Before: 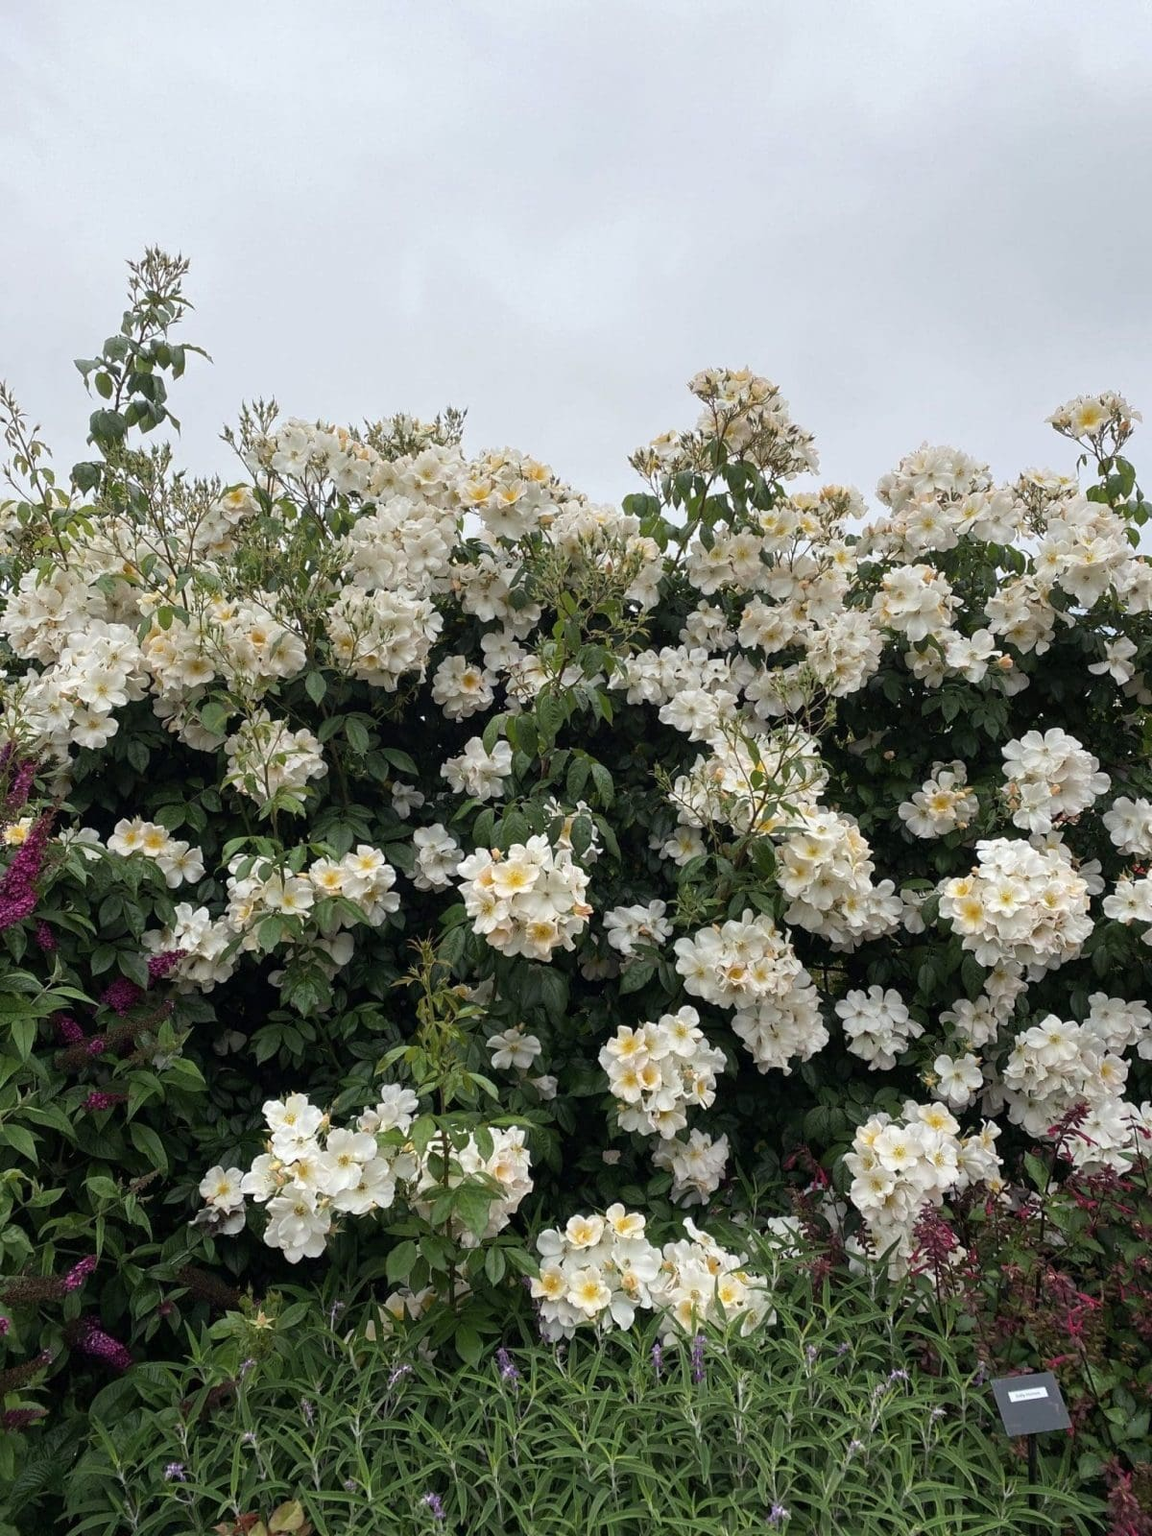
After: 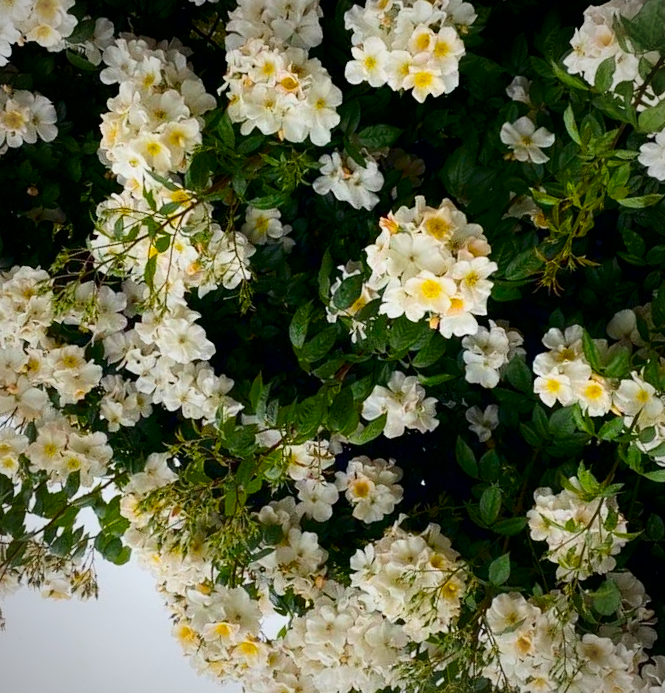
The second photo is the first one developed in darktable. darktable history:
contrast equalizer: octaves 7, y [[0.5, 0.486, 0.447, 0.446, 0.489, 0.5], [0.5 ×6], [0.5 ×6], [0 ×6], [0 ×6]]
vignetting: fall-off radius 60.99%, unbound false
exposure: exposure 0.469 EV, compensate exposure bias true, compensate highlight preservation false
filmic rgb: black relative exposure -16 EV, white relative exposure 4.04 EV, target black luminance 0%, hardness 7.6, latitude 72.04%, contrast 0.907, highlights saturation mix 10.69%, shadows ↔ highlights balance -0.376%, preserve chrominance no, color science v5 (2021), contrast in shadows safe, contrast in highlights safe
crop and rotate: angle 147.77°, left 9.106%, top 15.602%, right 4.544%, bottom 16.947%
contrast brightness saturation: contrast 0.204, brightness -0.114, saturation 0.098
color balance rgb: power › luminance -8.903%, linear chroma grading › global chroma 8.13%, perceptual saturation grading › global saturation 30.927%, global vibrance 25.012%
